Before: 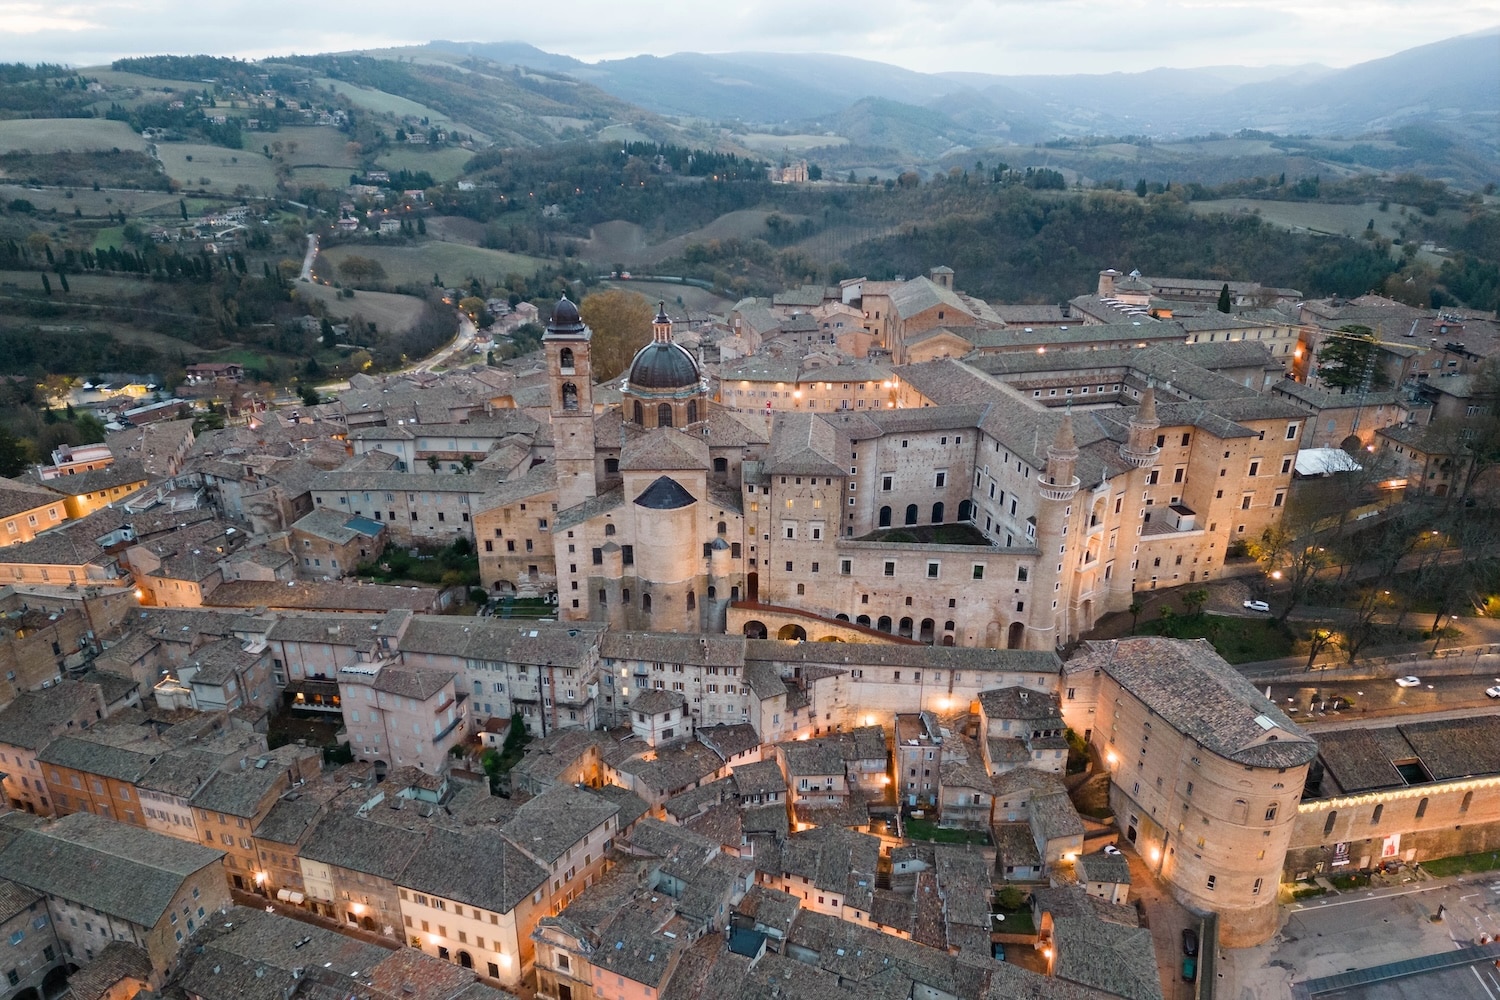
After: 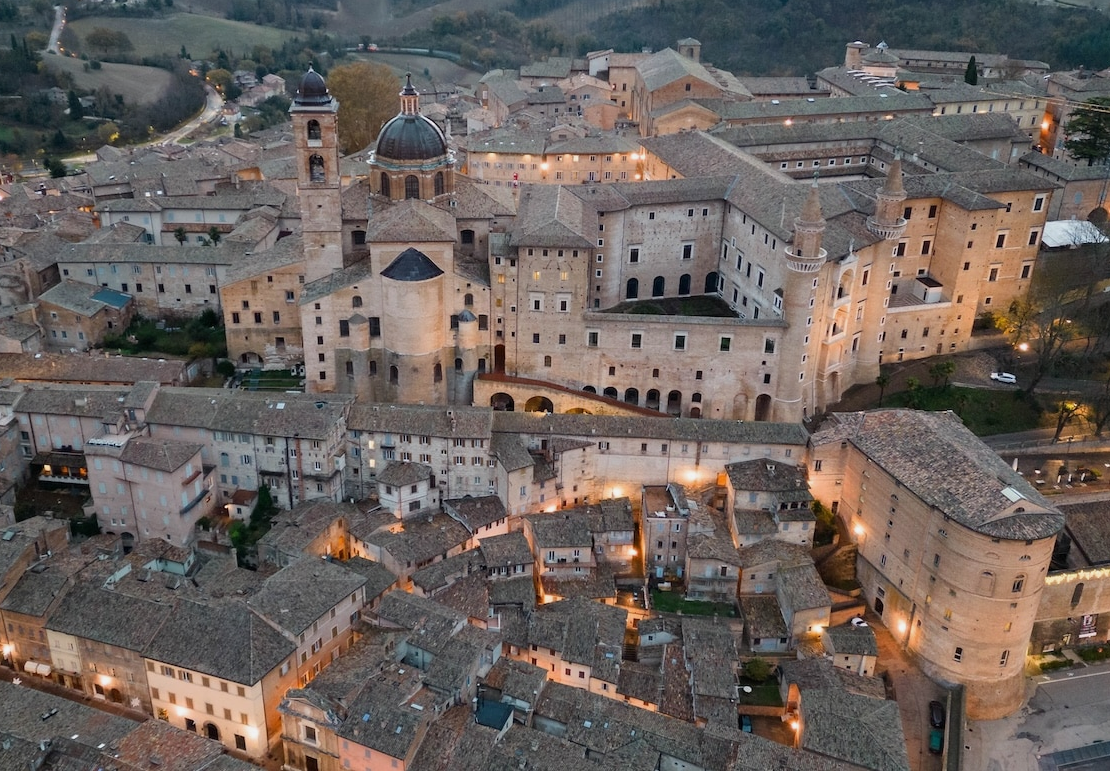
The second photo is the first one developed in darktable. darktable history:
crop: left 16.871%, top 22.857%, right 9.116%
exposure: exposure -0.177 EV, compensate highlight preservation false
